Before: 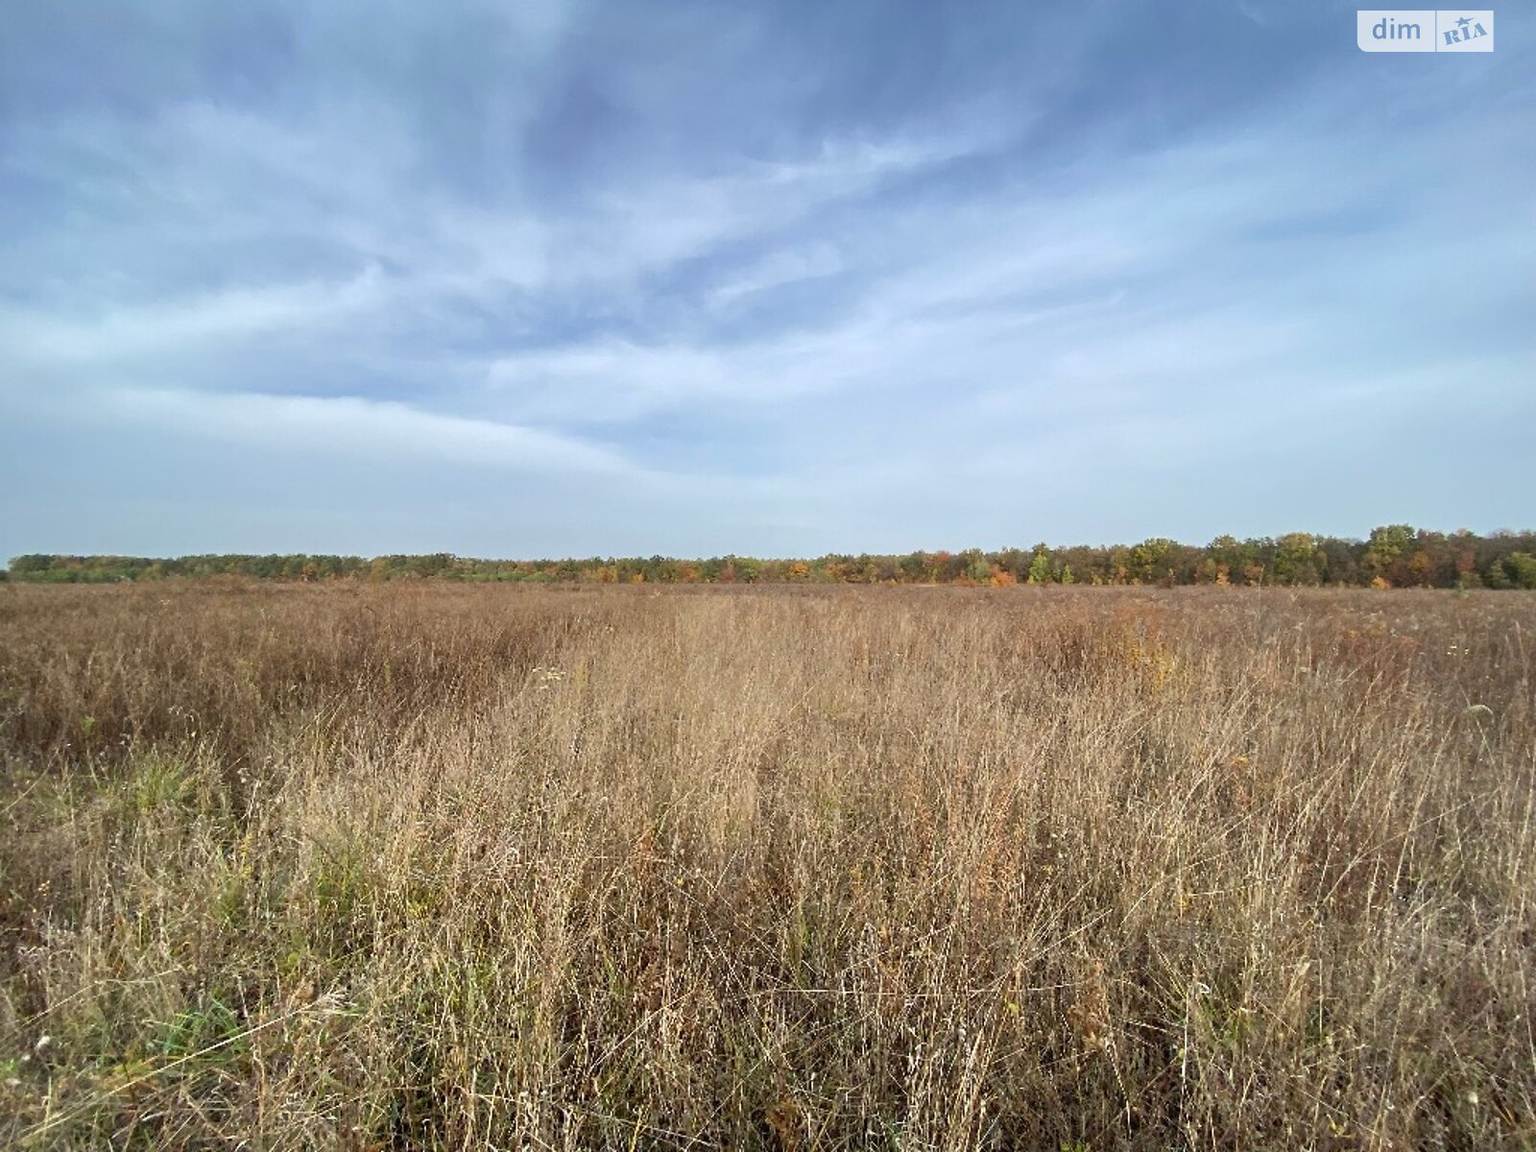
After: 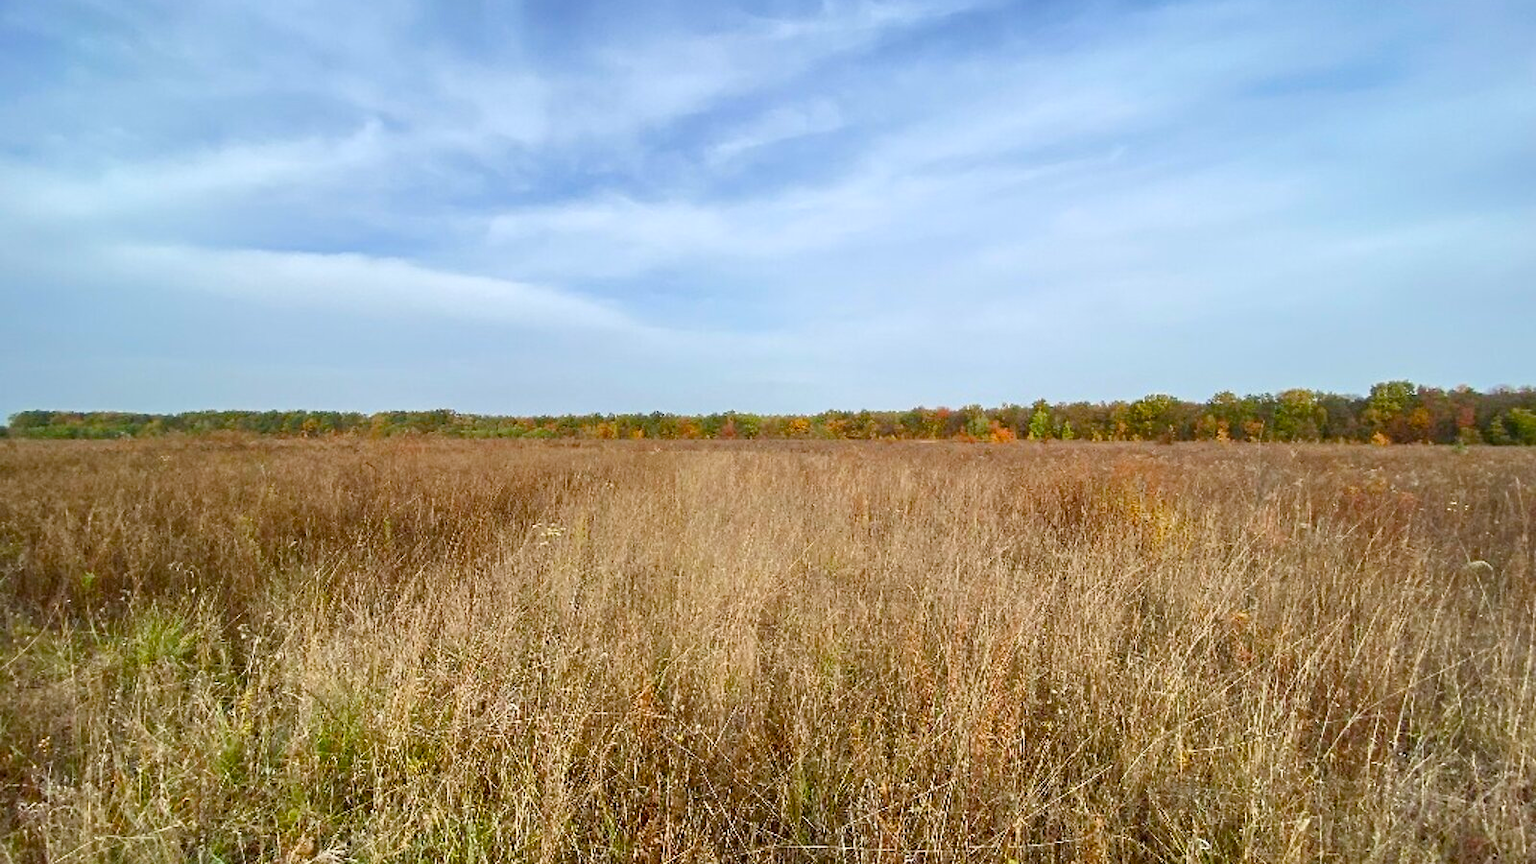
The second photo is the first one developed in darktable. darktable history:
crop and rotate: top 12.5%, bottom 12.5%
contrast brightness saturation: contrast 0.08, saturation 0.2
color balance rgb: perceptual saturation grading › global saturation 20%, perceptual saturation grading › highlights -25%, perceptual saturation grading › shadows 50%
